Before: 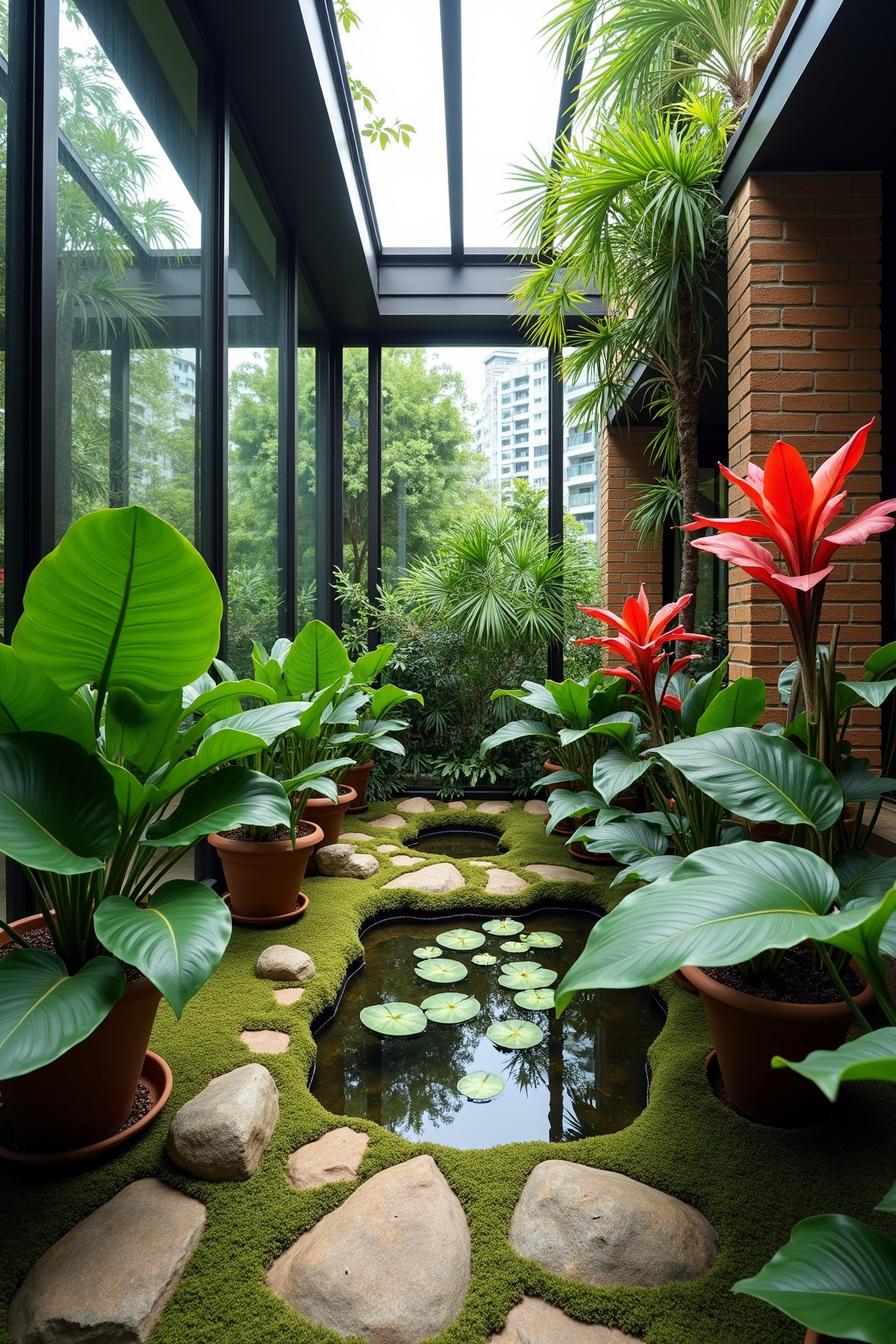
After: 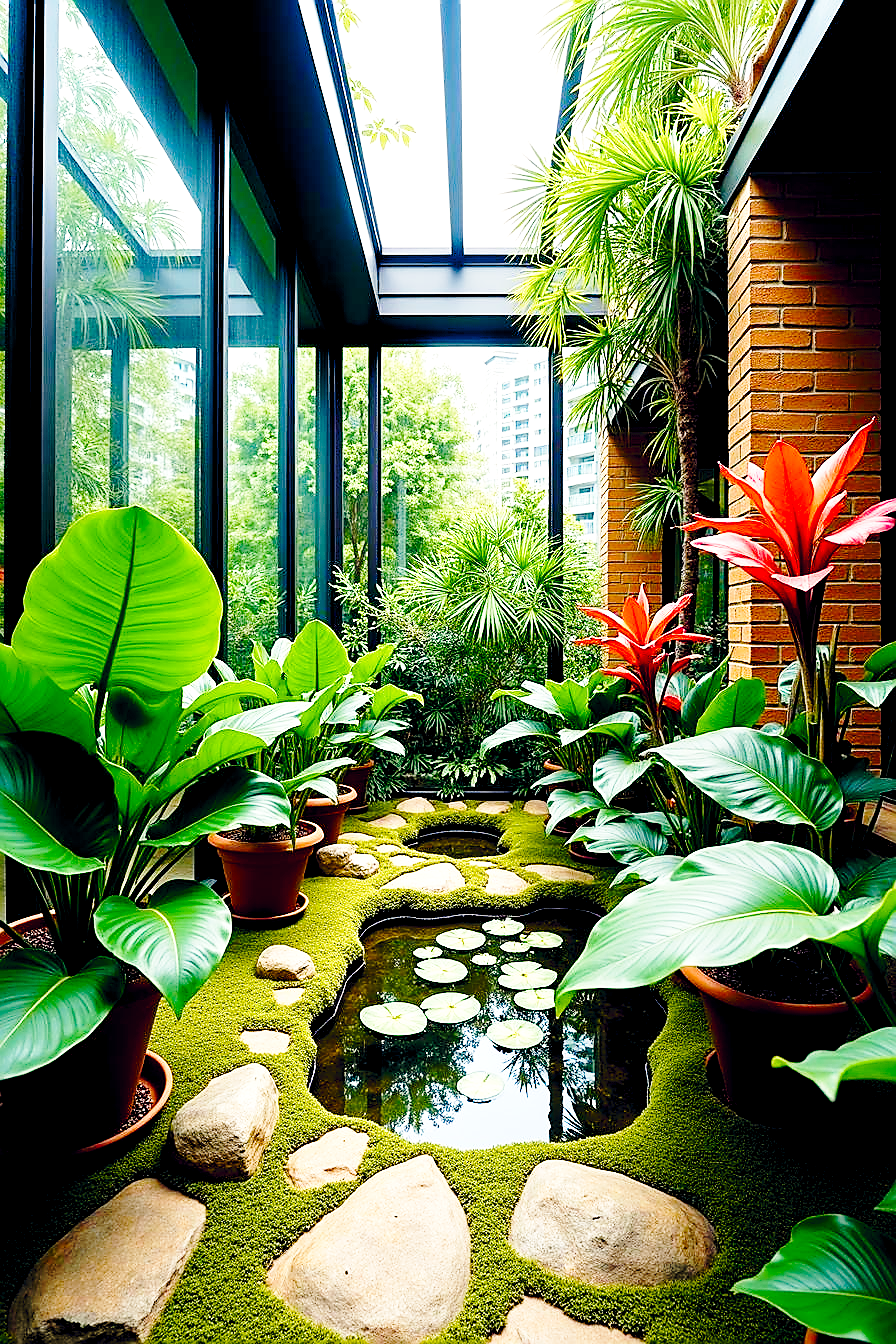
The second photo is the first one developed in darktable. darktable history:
exposure: black level correction 0.009, compensate highlight preservation false
sharpen: radius 1.425, amount 1.239, threshold 0.675
color balance rgb: highlights gain › chroma 2.992%, highlights gain › hue 76.26°, global offset › chroma 0.058%, global offset › hue 253.32°, perceptual saturation grading › global saturation 20%, perceptual saturation grading › highlights -50.034%, perceptual saturation grading › shadows 30.44%, perceptual brilliance grading › global brilliance 9.493%, perceptual brilliance grading › shadows 14.653%, global vibrance 39.491%
base curve: curves: ch0 [(0, 0) (0.032, 0.037) (0.105, 0.228) (0.435, 0.76) (0.856, 0.983) (1, 1)], preserve colors none
